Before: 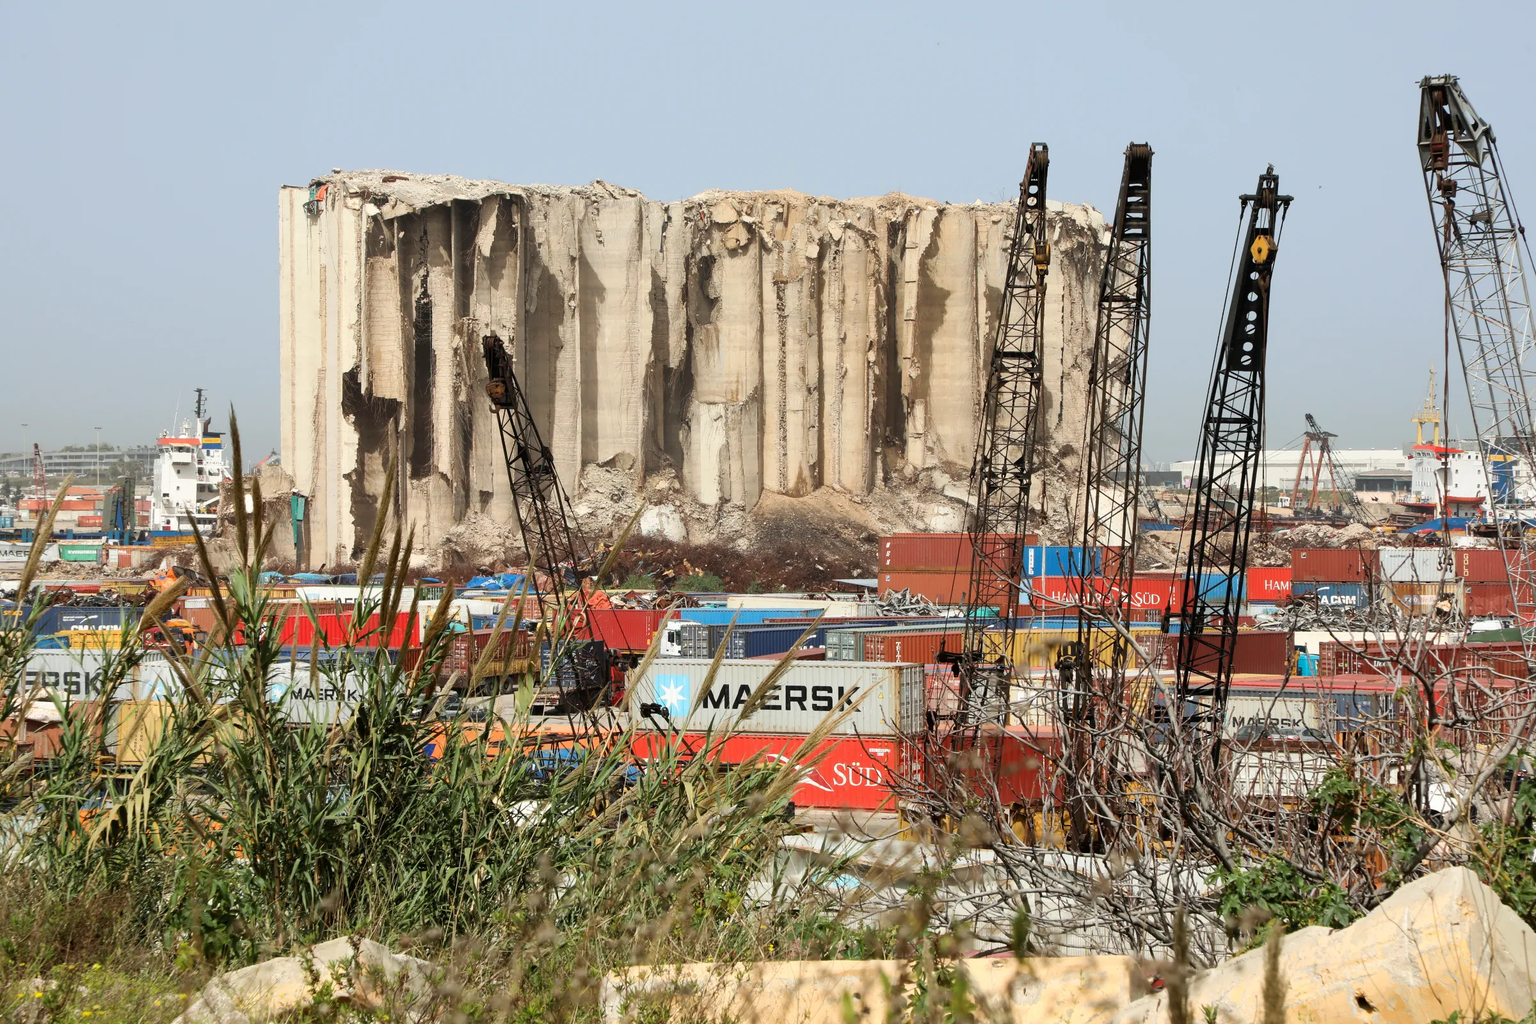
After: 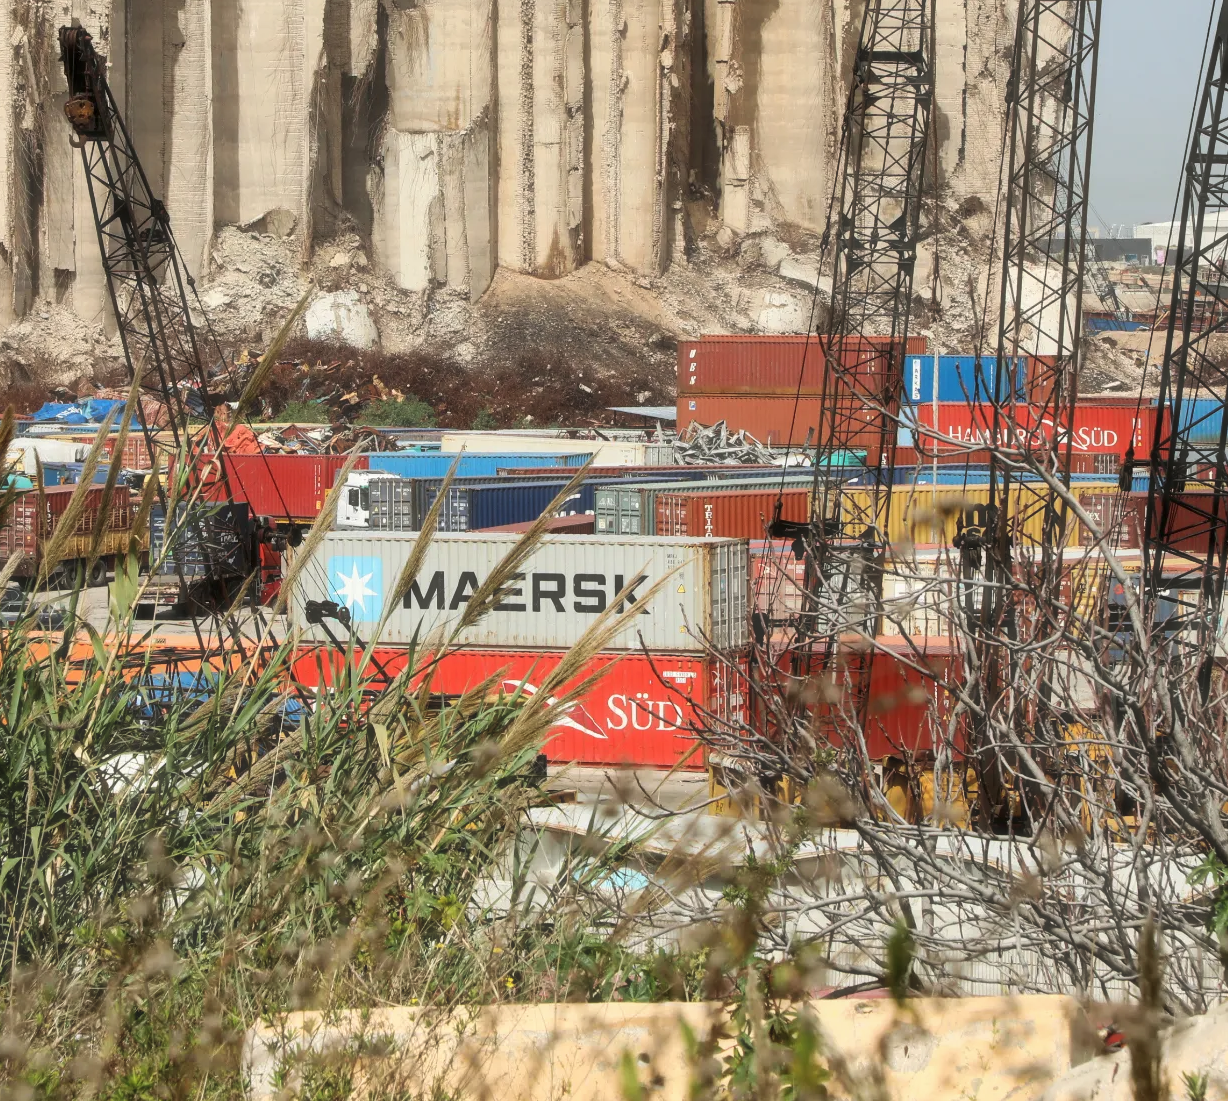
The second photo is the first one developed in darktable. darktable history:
local contrast: highlights 62%, shadows 113%, detail 106%, midtone range 0.522
crop and rotate: left 28.962%, top 31.17%, right 19.848%
haze removal: strength -0.099, adaptive false
